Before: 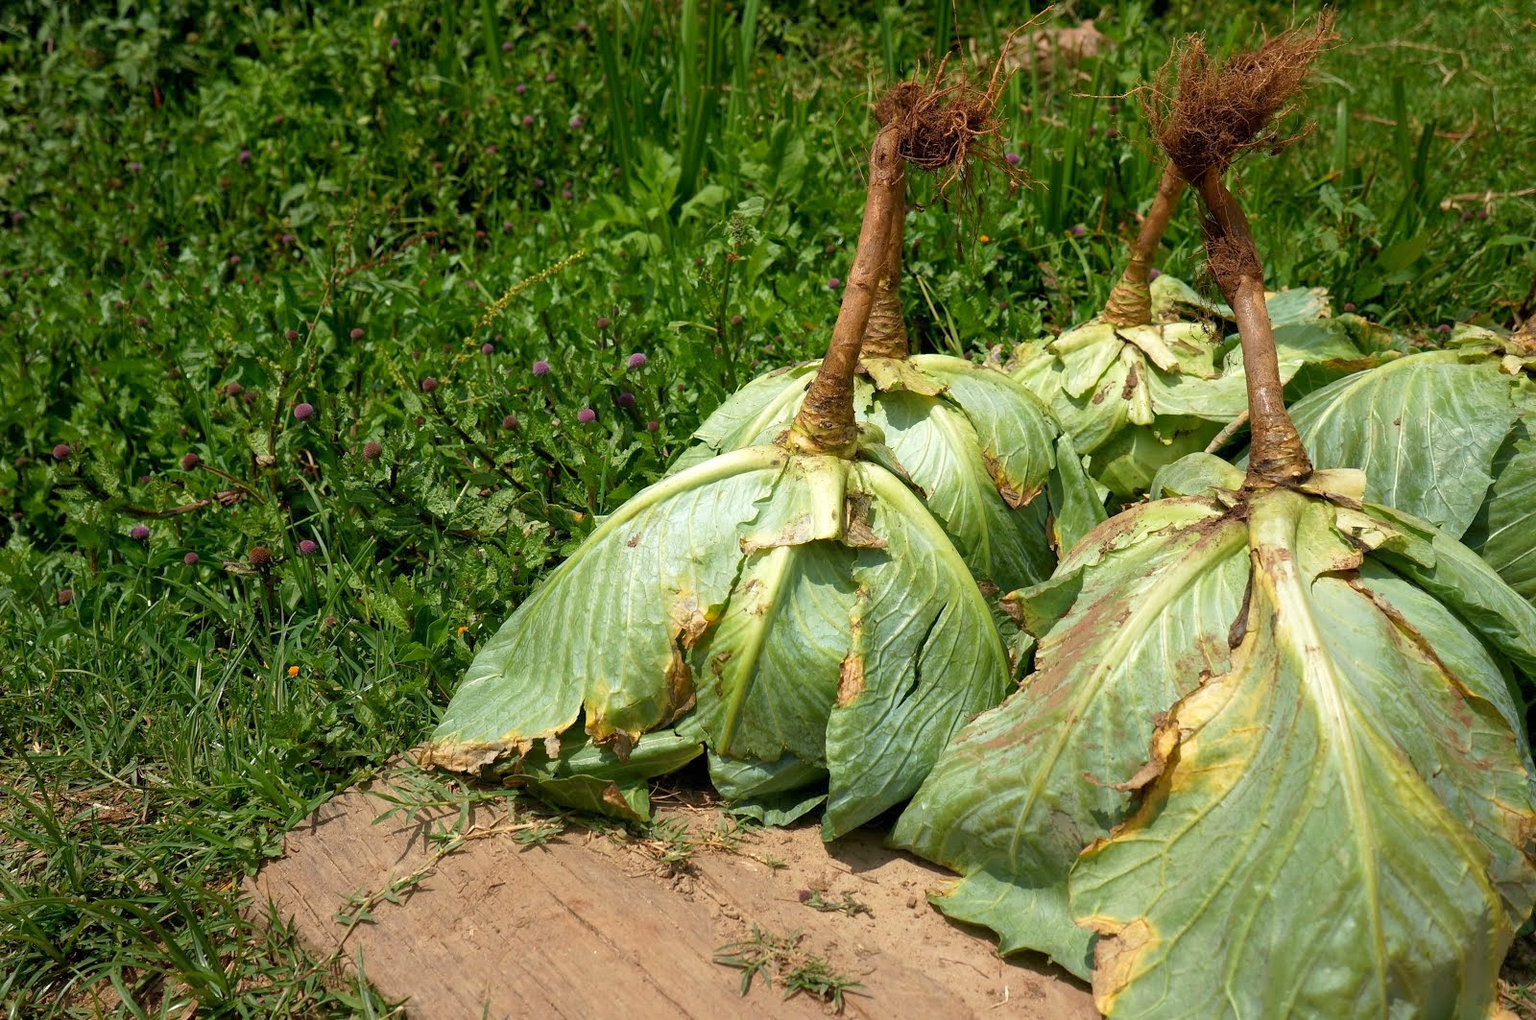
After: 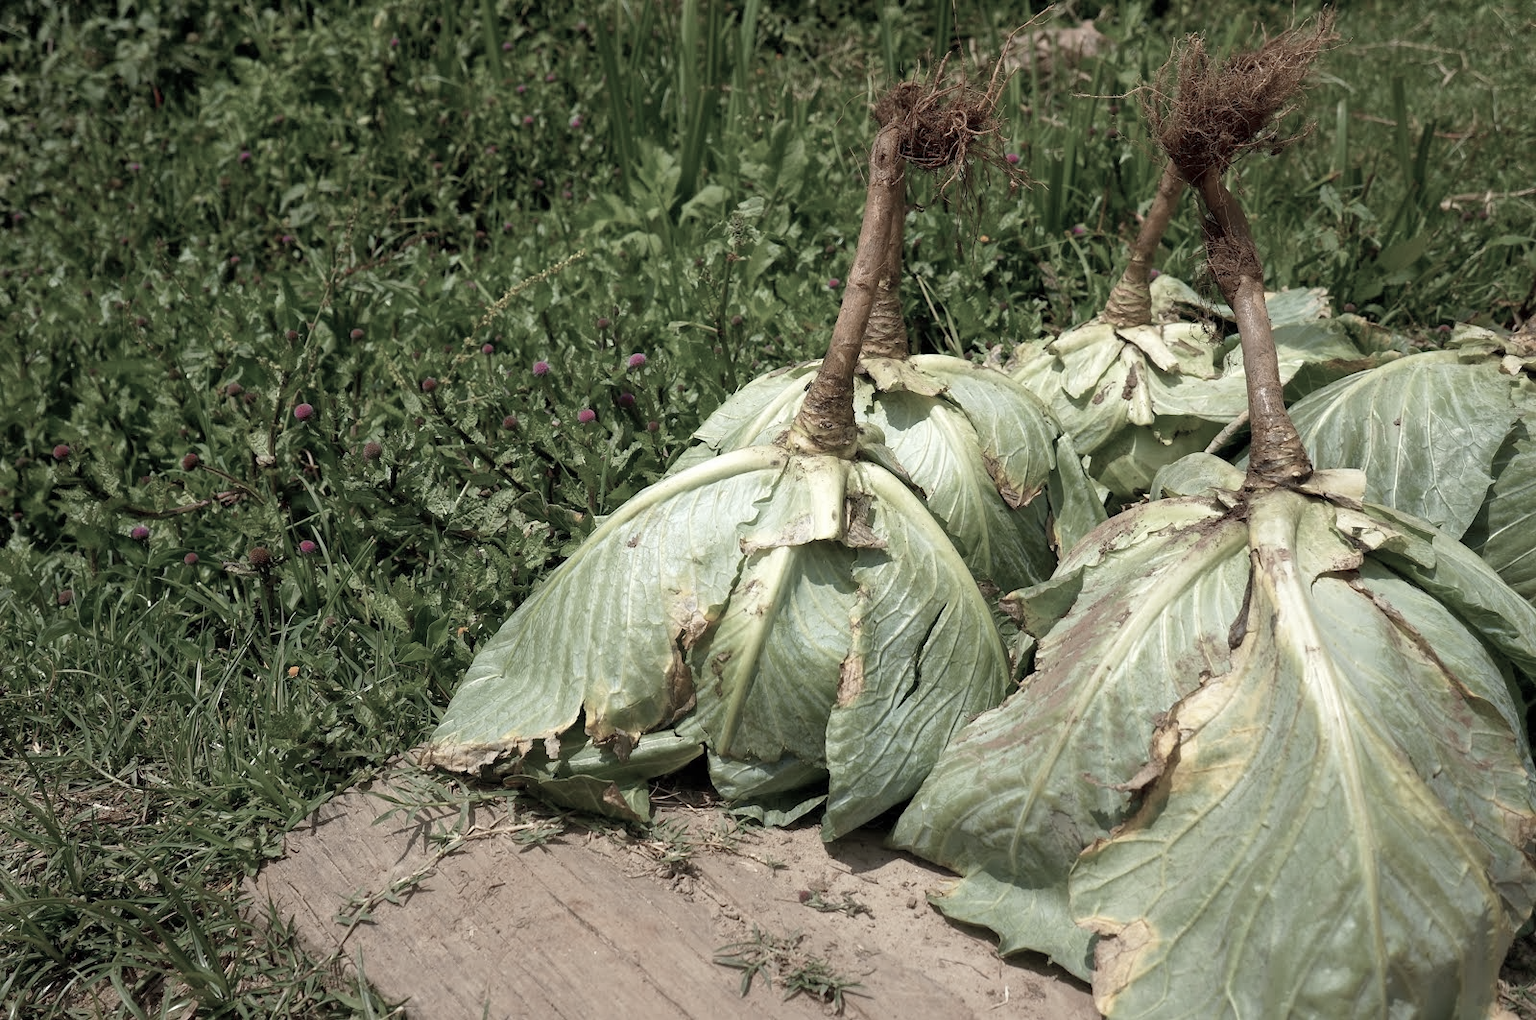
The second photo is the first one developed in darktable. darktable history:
color correction: saturation 1.34
color zones: curves: ch1 [(0, 0.34) (0.143, 0.164) (0.286, 0.152) (0.429, 0.176) (0.571, 0.173) (0.714, 0.188) (0.857, 0.199) (1, 0.34)]
